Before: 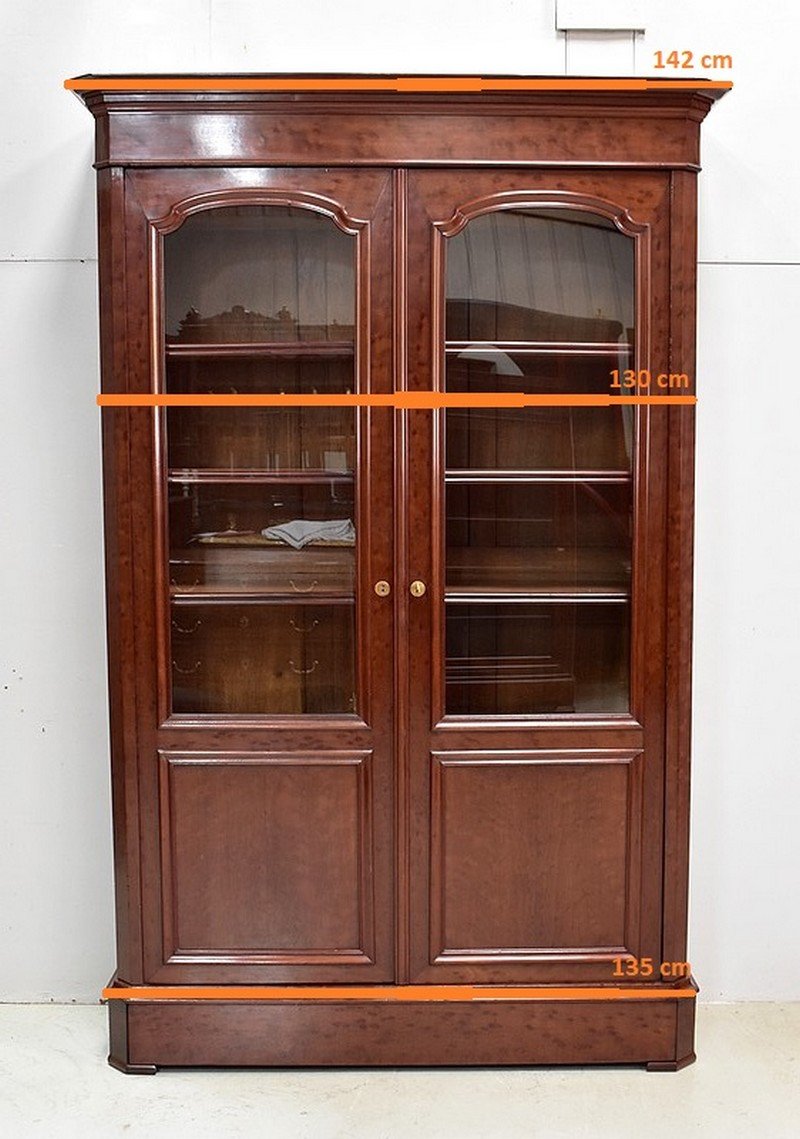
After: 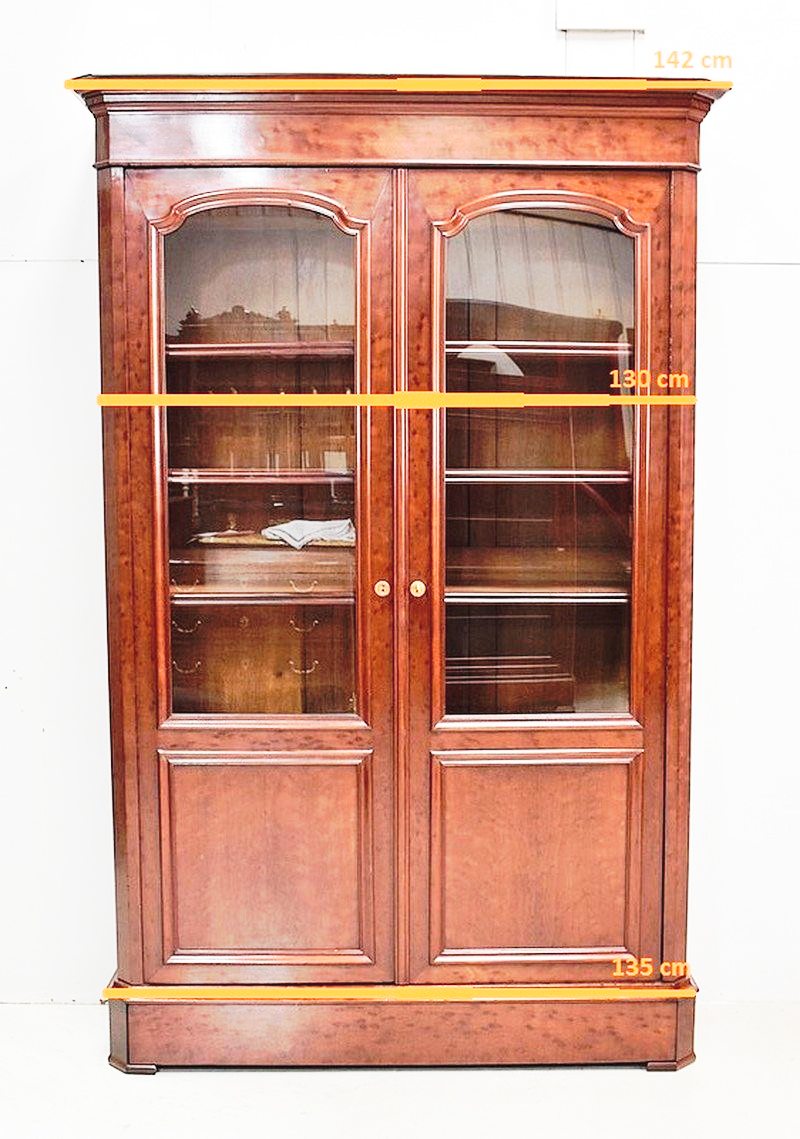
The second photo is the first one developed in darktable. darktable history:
contrast brightness saturation: brightness 0.15
tone curve: curves: ch0 [(0, 0) (0.003, 0.003) (0.011, 0.013) (0.025, 0.029) (0.044, 0.052) (0.069, 0.081) (0.1, 0.116) (0.136, 0.158) (0.177, 0.207) (0.224, 0.268) (0.277, 0.373) (0.335, 0.465) (0.399, 0.565) (0.468, 0.674) (0.543, 0.79) (0.623, 0.853) (0.709, 0.918) (0.801, 0.956) (0.898, 0.977) (1, 1)], preserve colors none
